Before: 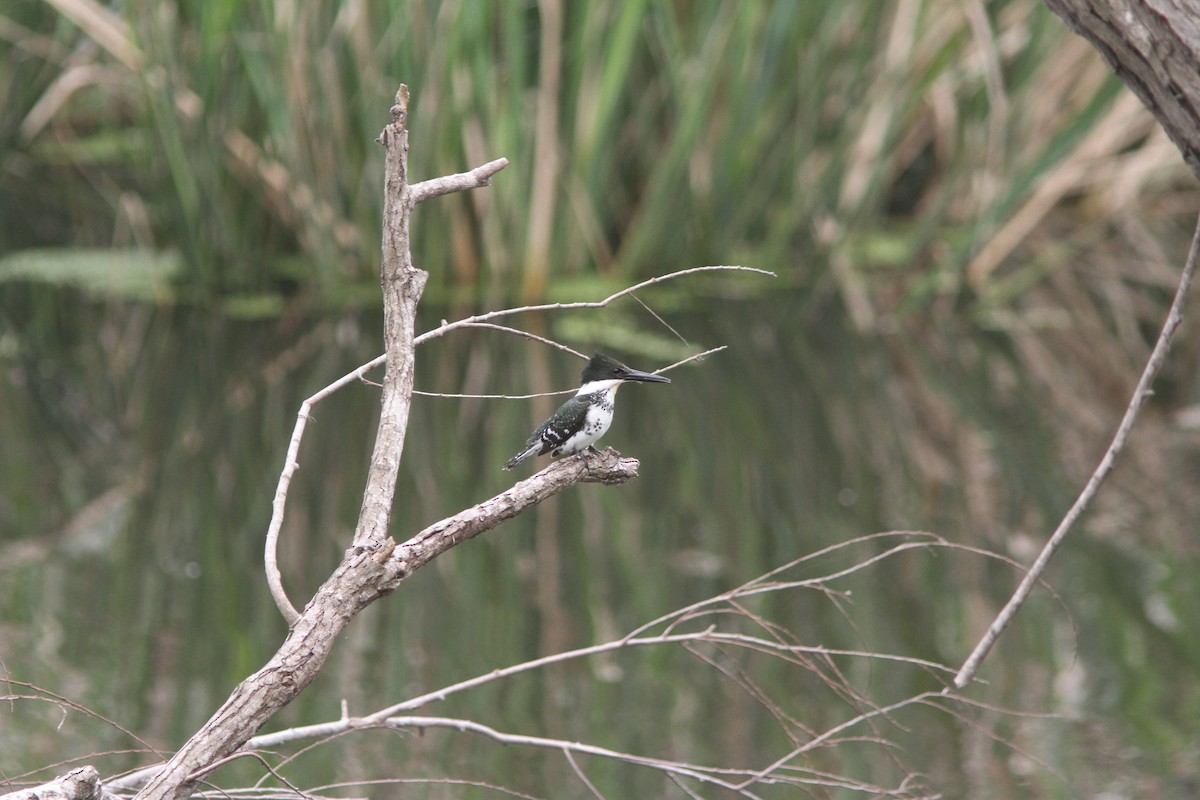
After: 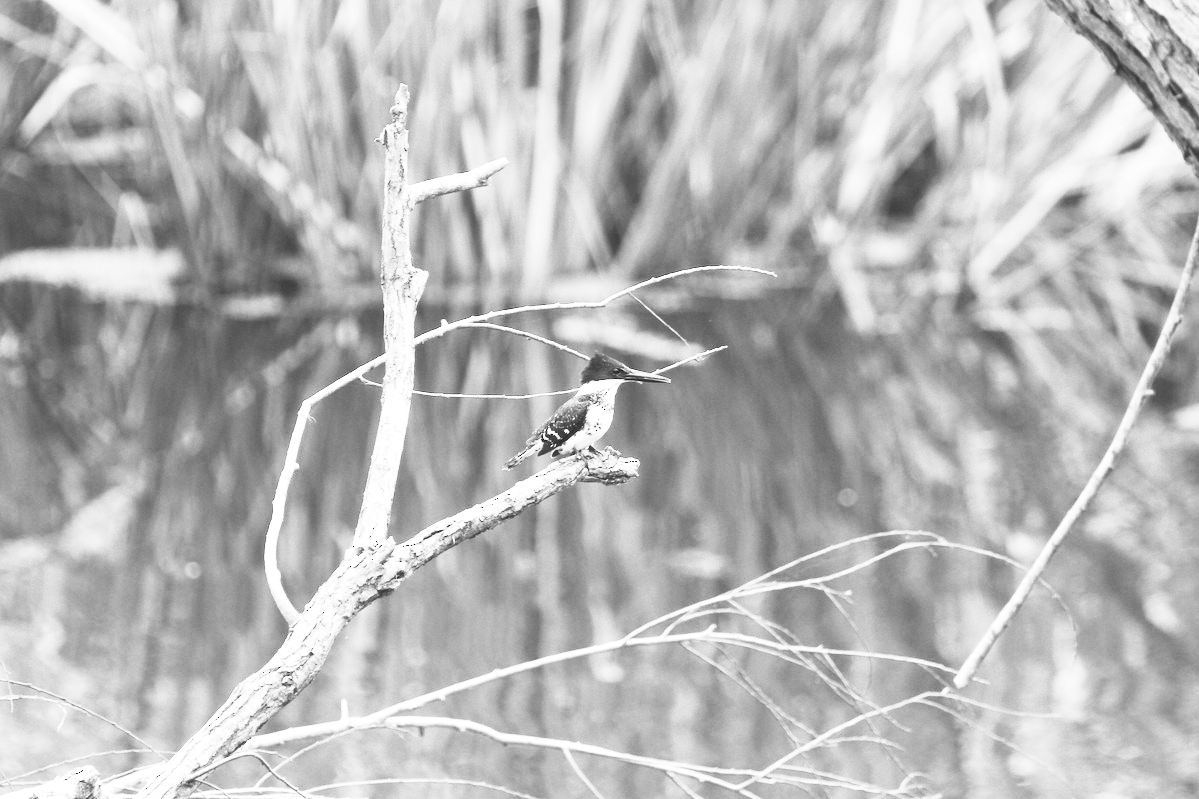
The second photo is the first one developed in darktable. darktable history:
contrast brightness saturation: contrast 0.53, brightness 0.47, saturation -1
exposure: black level correction 0, exposure 0.5 EV, compensate highlight preservation false
